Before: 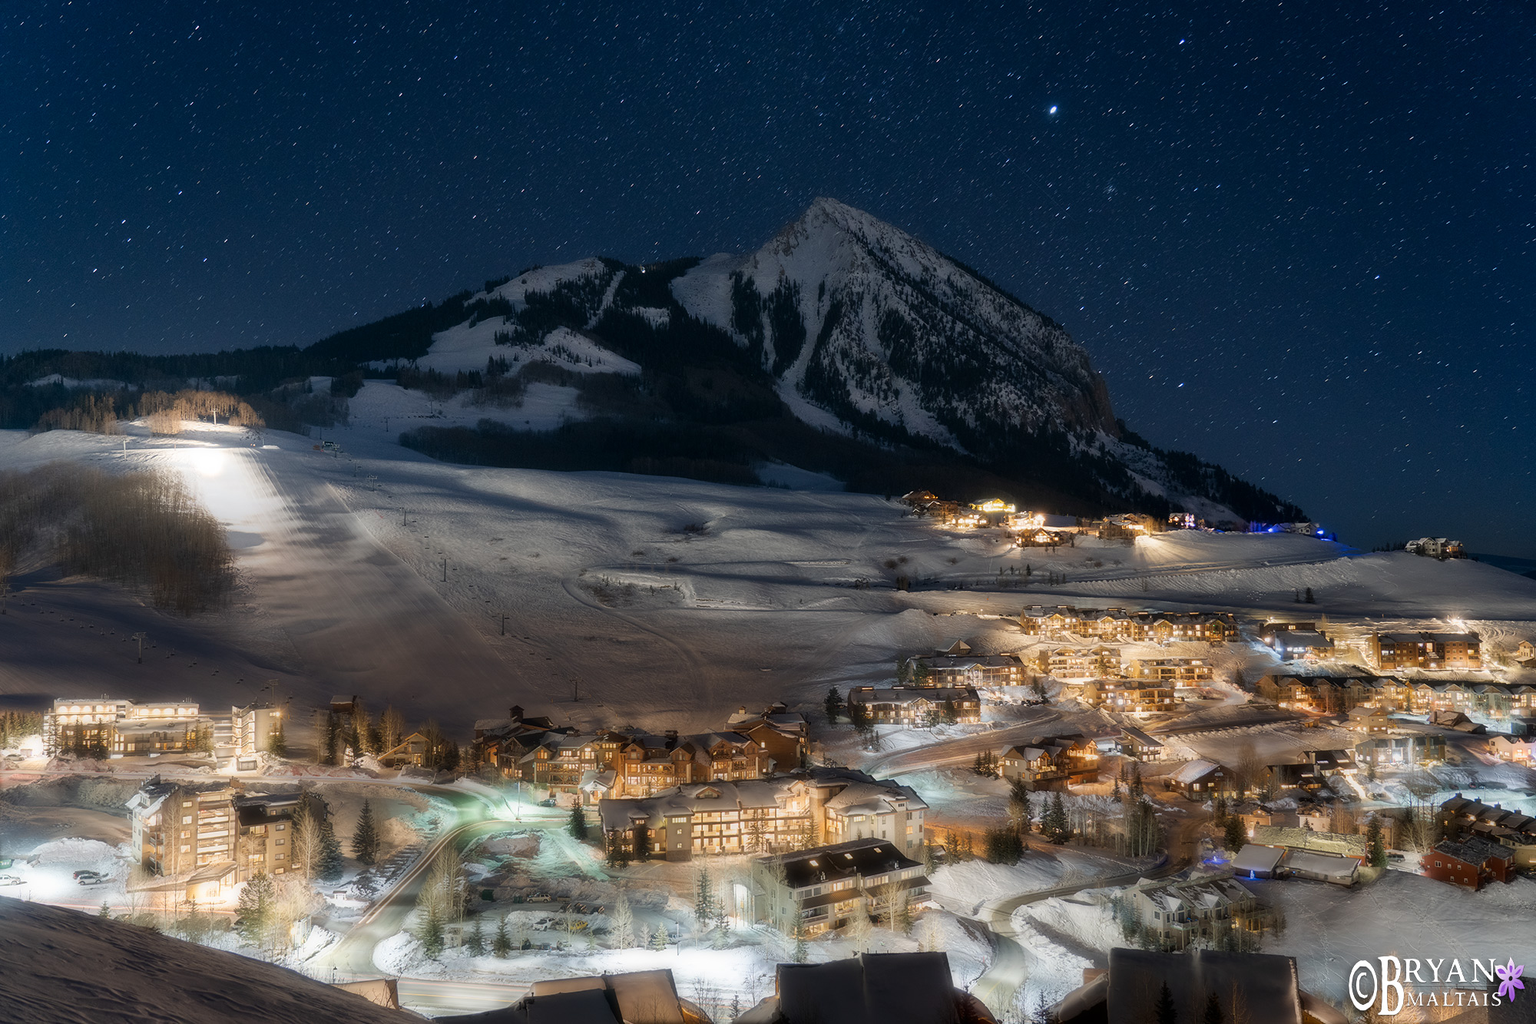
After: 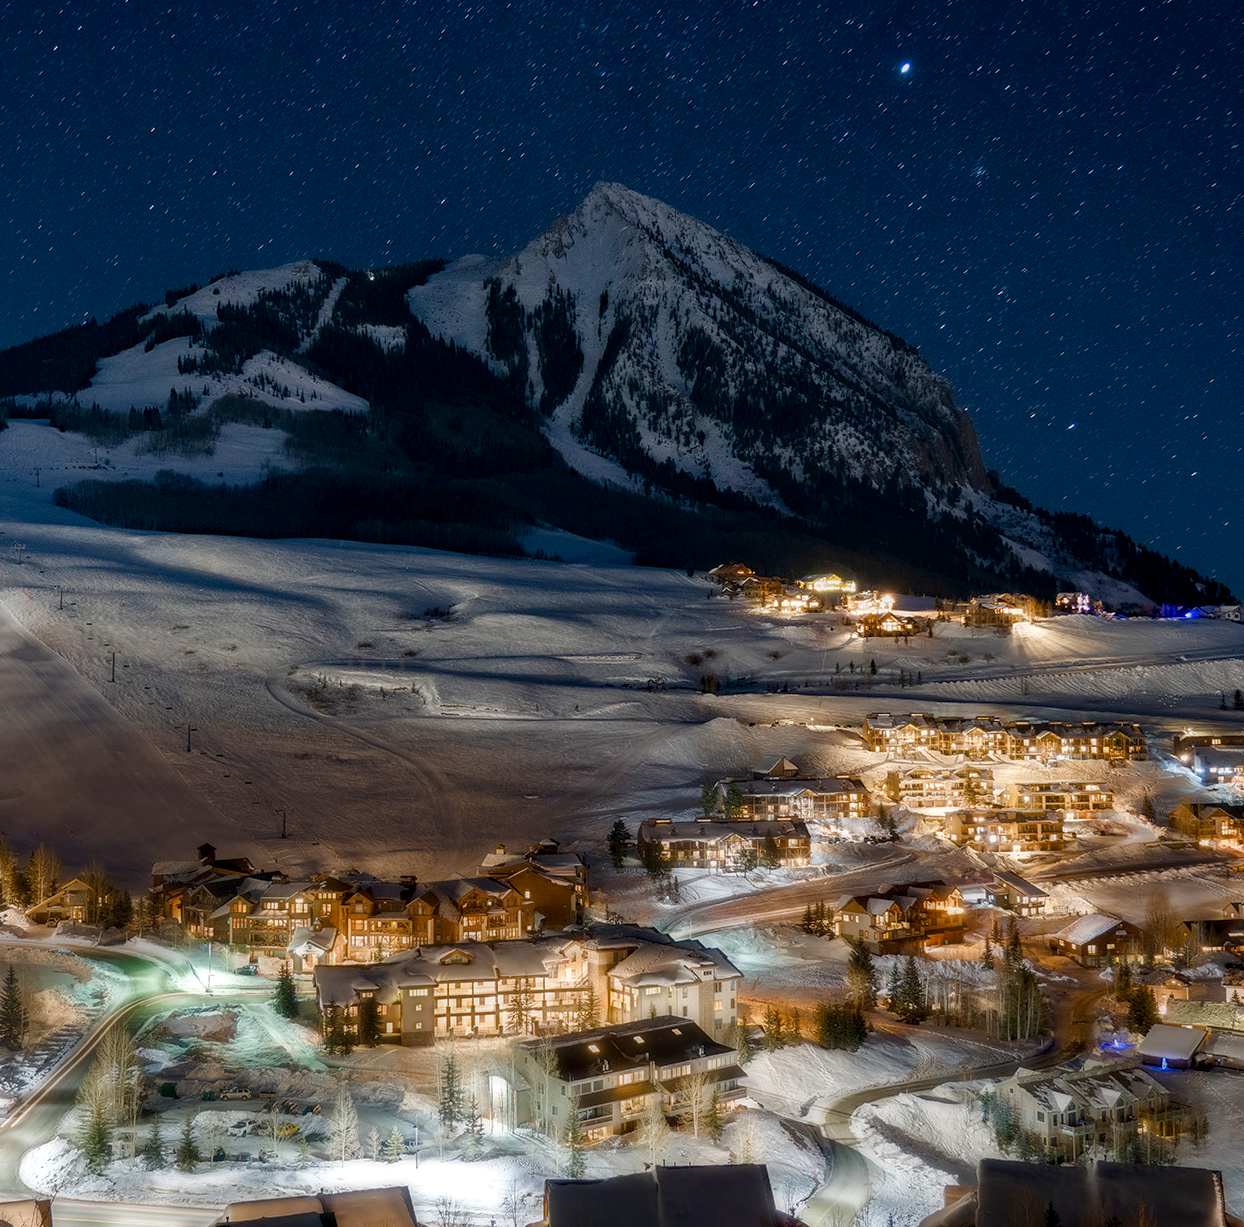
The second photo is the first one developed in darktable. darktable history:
haze removal: compatibility mode true, adaptive false
color balance rgb: perceptual saturation grading › global saturation 20%, perceptual saturation grading › highlights -50.104%, perceptual saturation grading › shadows 30.906%, global vibrance 20%
crop and rotate: left 23.309%, top 5.646%, right 14.488%, bottom 2.278%
local contrast: on, module defaults
